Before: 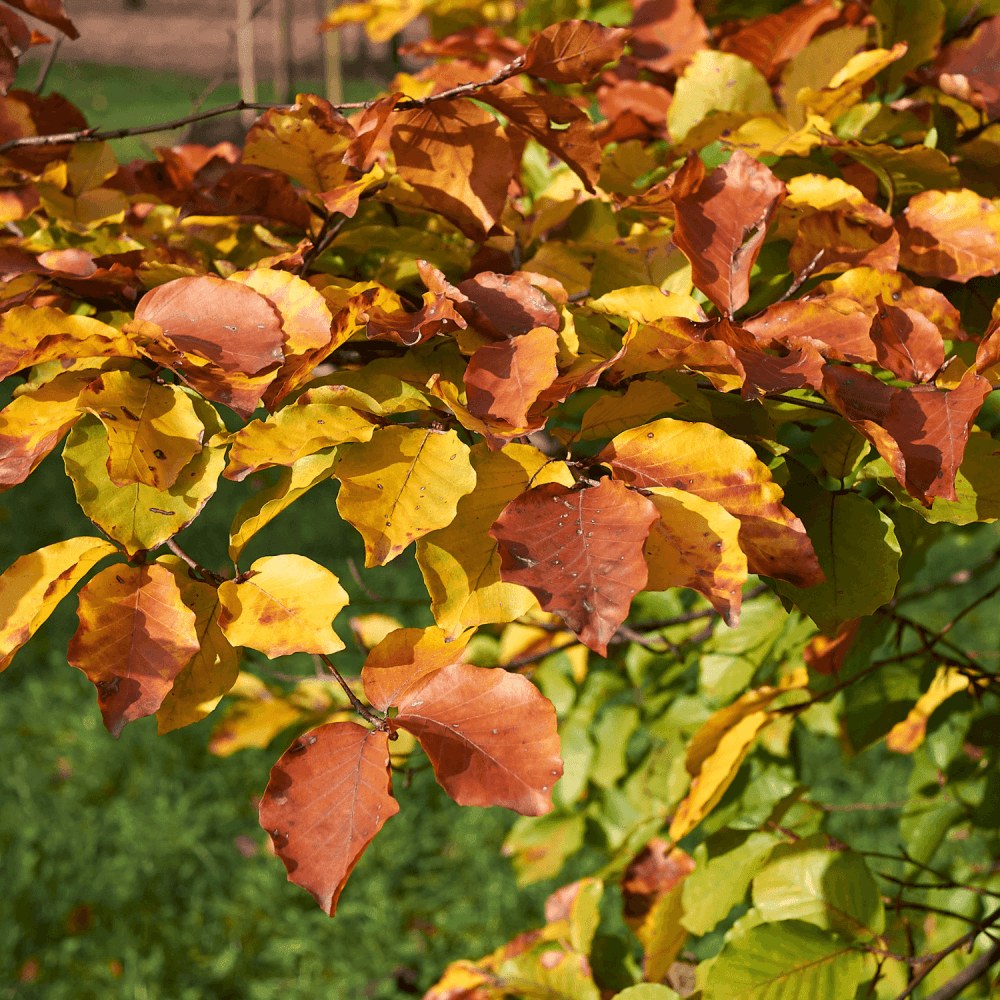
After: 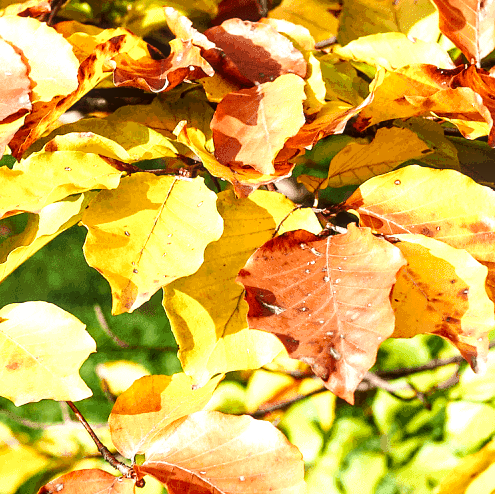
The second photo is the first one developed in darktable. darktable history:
base curve: curves: ch0 [(0, 0) (0.036, 0.025) (0.121, 0.166) (0.206, 0.329) (0.605, 0.79) (1, 1)], preserve colors none
color correction: highlights a* -4.87, highlights b* -4.53, shadows a* 3.79, shadows b* 4.35
exposure: black level correction 0, exposure 0.949 EV, compensate highlight preservation false
local contrast: on, module defaults
tone equalizer: -8 EV -0.428 EV, -7 EV -0.395 EV, -6 EV -0.326 EV, -5 EV -0.2 EV, -3 EV 0.246 EV, -2 EV 0.318 EV, -1 EV 0.373 EV, +0 EV 0.395 EV, edges refinement/feathering 500, mask exposure compensation -1.57 EV, preserve details no
crop: left 25.391%, top 25.387%, right 25.019%, bottom 25.129%
